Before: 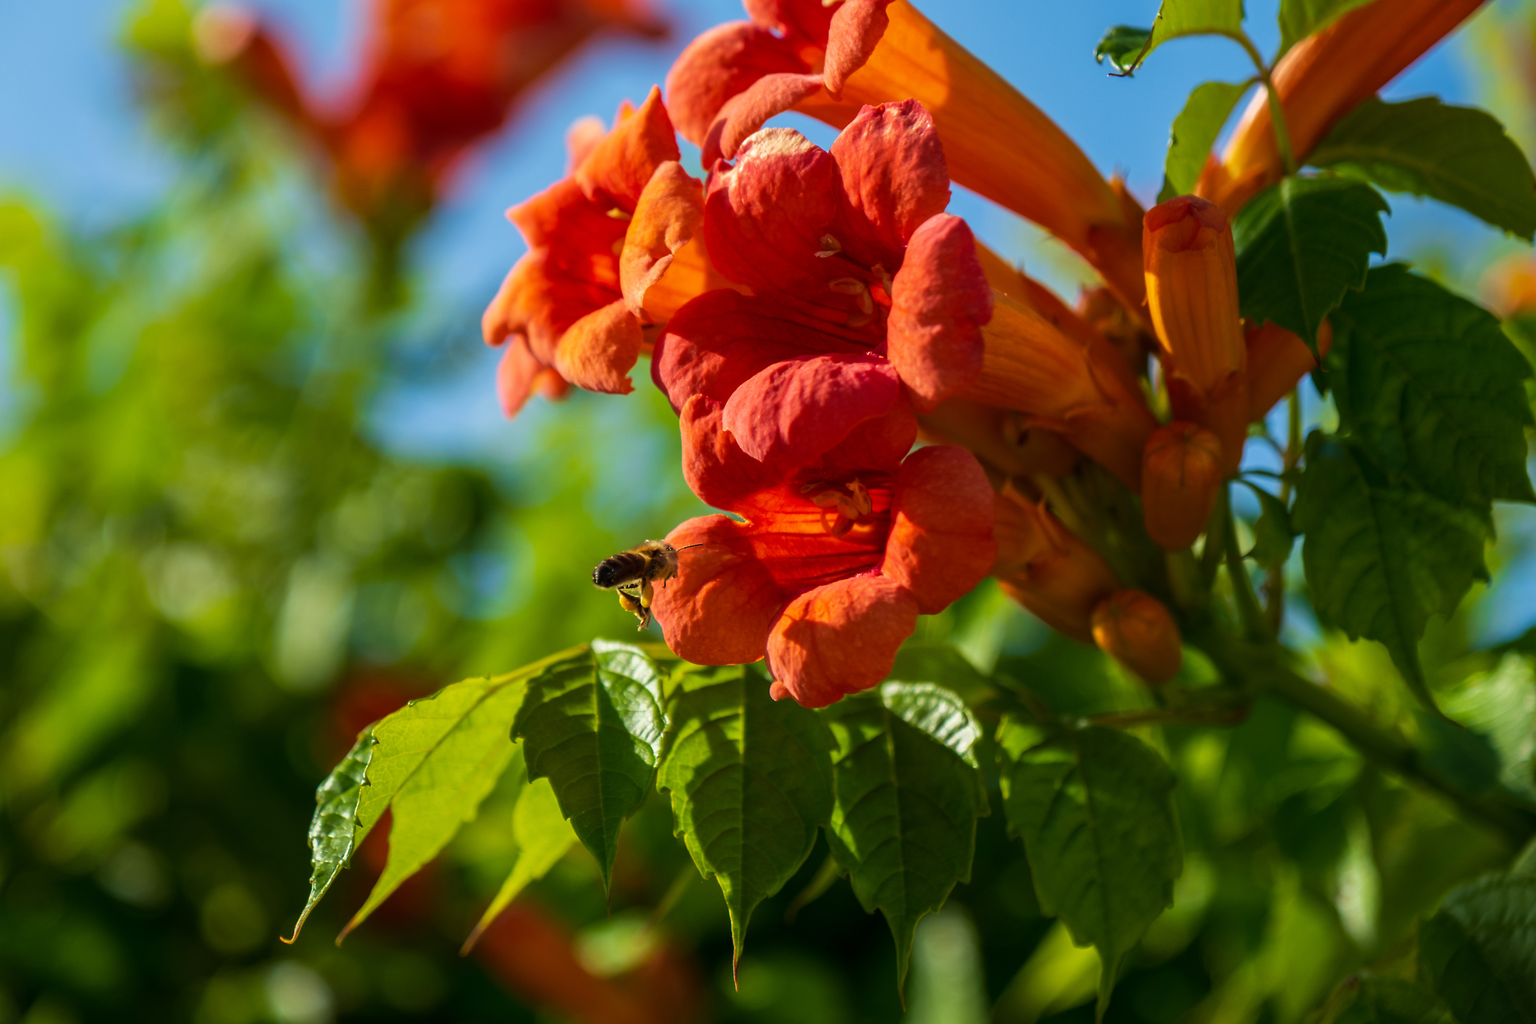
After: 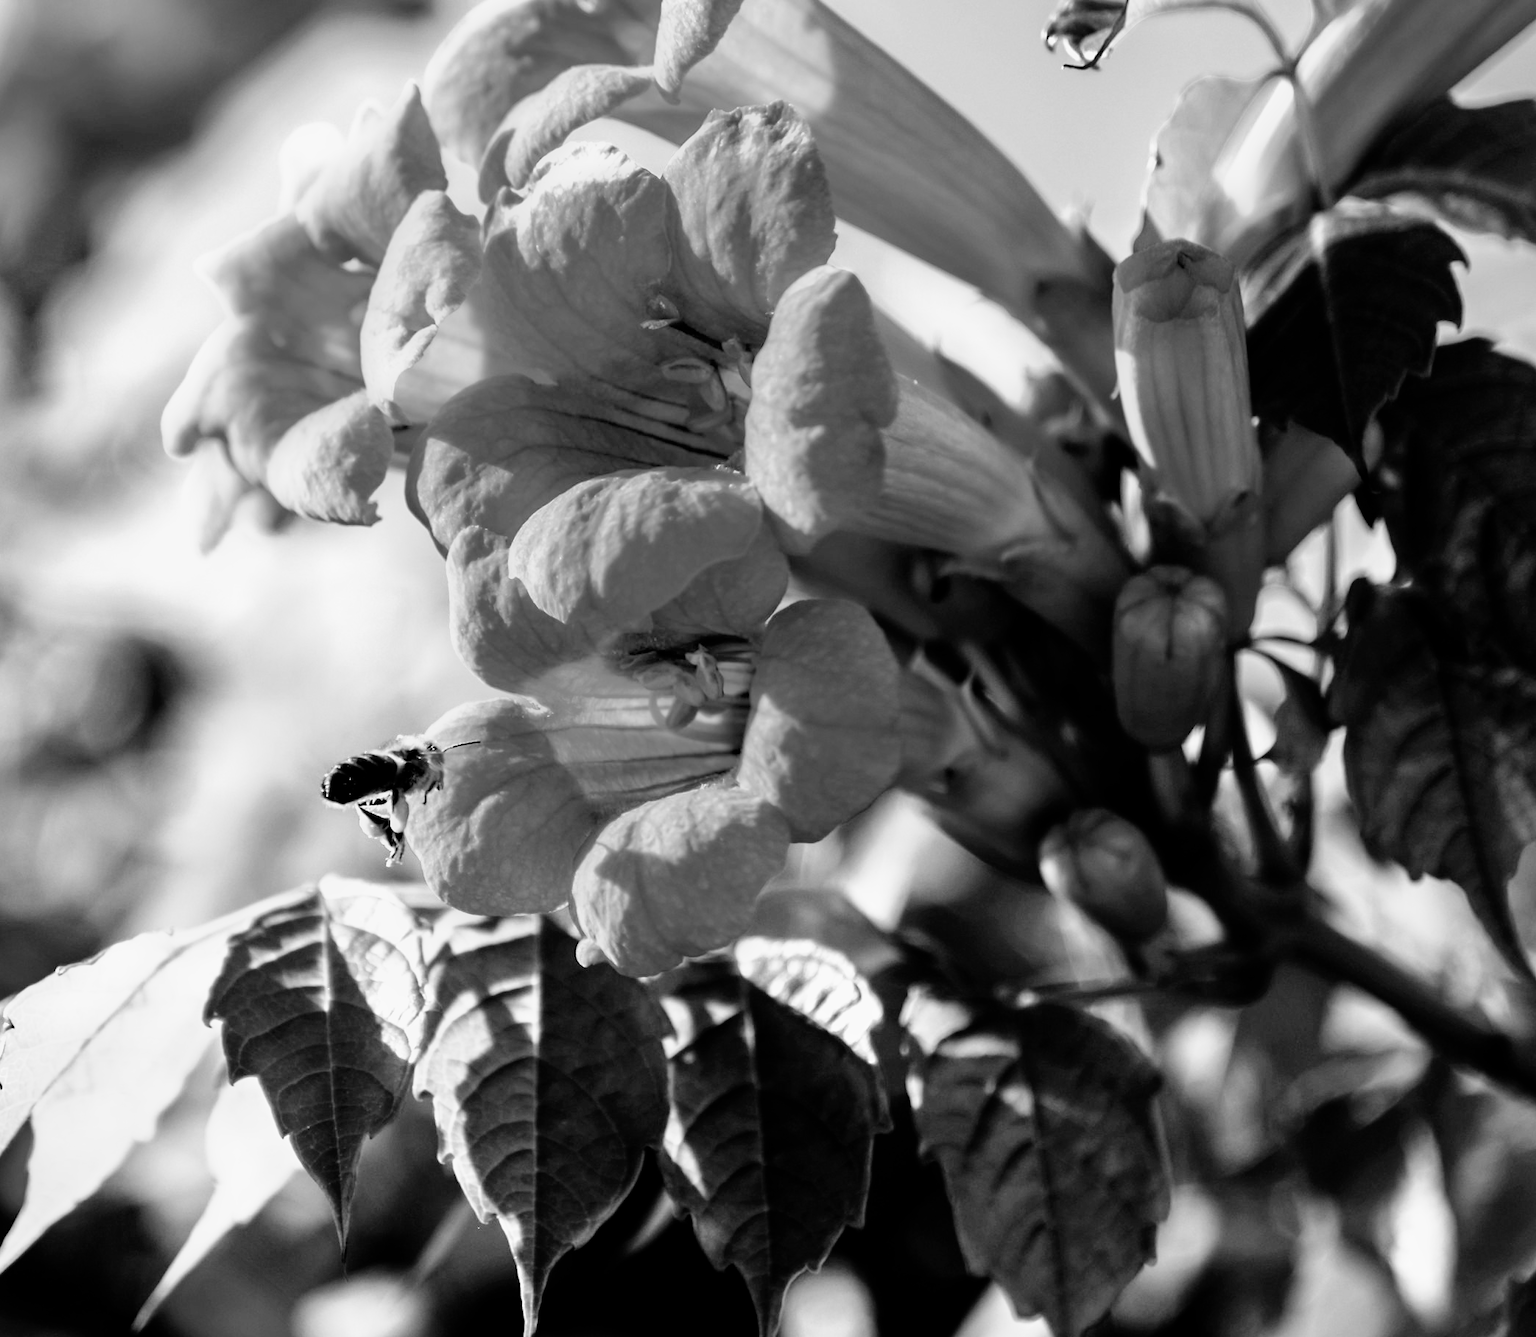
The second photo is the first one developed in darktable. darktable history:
shadows and highlights: shadows 29.61, highlights -30.47, low approximation 0.01, soften with gaussian
color balance rgb: perceptual saturation grading › global saturation 25%, global vibrance 20%
filmic rgb: black relative exposure -5.5 EV, white relative exposure 2.5 EV, threshold 3 EV, target black luminance 0%, hardness 4.51, latitude 67.35%, contrast 1.453, shadows ↔ highlights balance -3.52%, preserve chrominance no, color science v4 (2020), contrast in shadows soft, enable highlight reconstruction true
crop and rotate: left 24.034%, top 2.838%, right 6.406%, bottom 6.299%
monochrome: a -35.87, b 49.73, size 1.7
color zones: curves: ch0 [(0, 0.5) (0.143, 0.5) (0.286, 0.5) (0.429, 0.495) (0.571, 0.437) (0.714, 0.44) (0.857, 0.496) (1, 0.5)]
tone curve: curves: ch0 [(0, 0) (0.003, 0) (0.011, 0.002) (0.025, 0.004) (0.044, 0.007) (0.069, 0.015) (0.1, 0.025) (0.136, 0.04) (0.177, 0.09) (0.224, 0.152) (0.277, 0.239) (0.335, 0.335) (0.399, 0.43) (0.468, 0.524) (0.543, 0.621) (0.623, 0.712) (0.709, 0.792) (0.801, 0.871) (0.898, 0.951) (1, 1)], preserve colors none
exposure: black level correction 0, exposure 1.1 EV, compensate exposure bias true, compensate highlight preservation false
